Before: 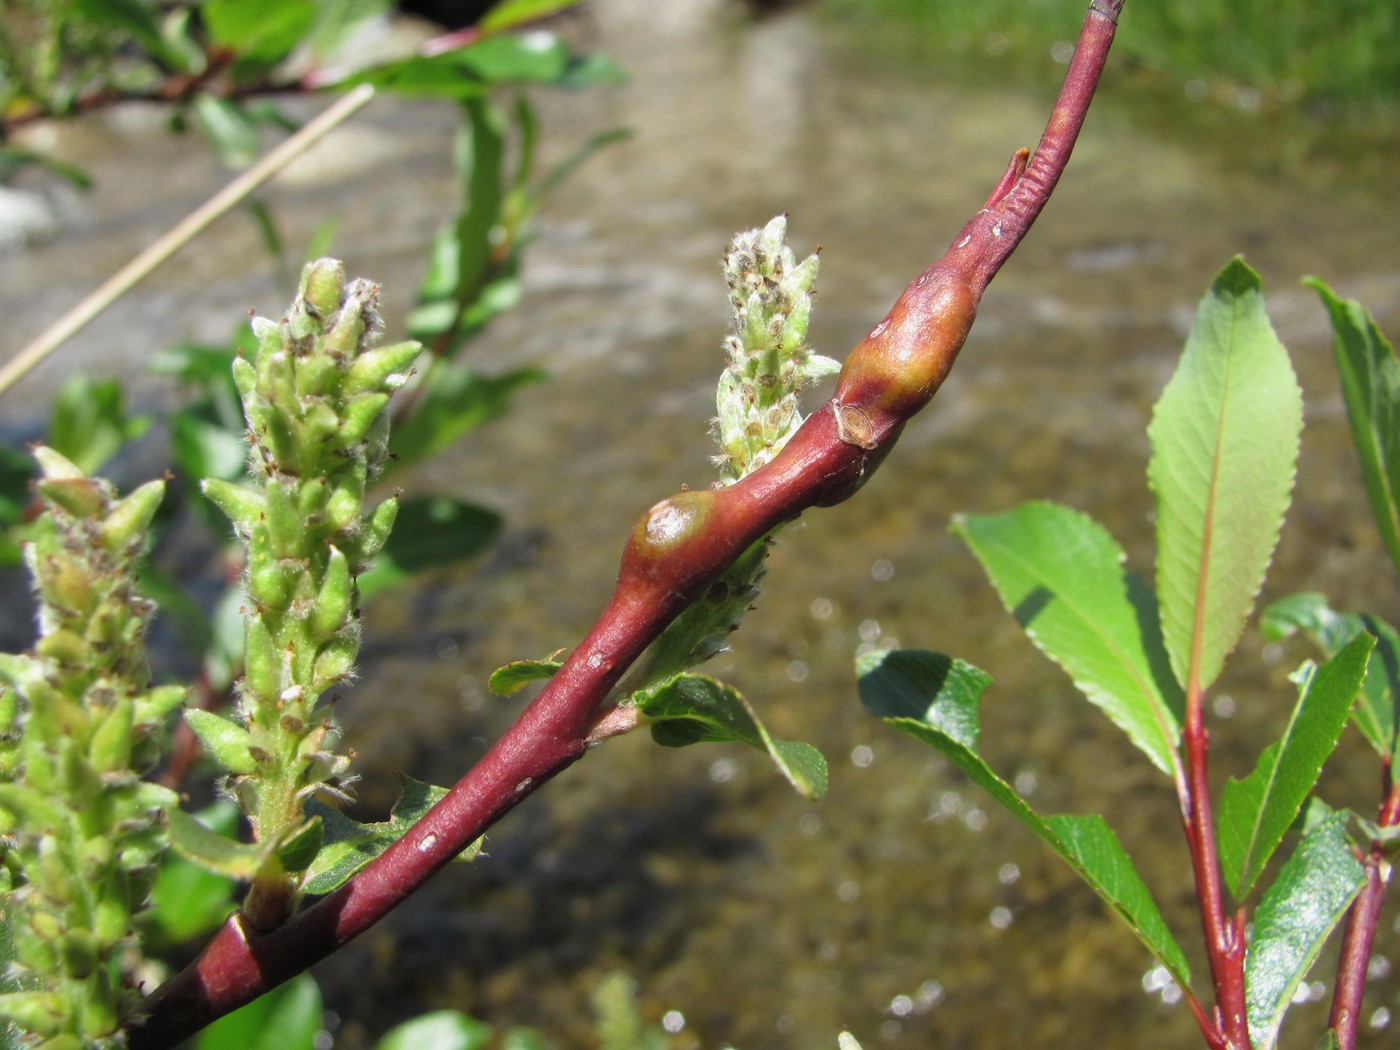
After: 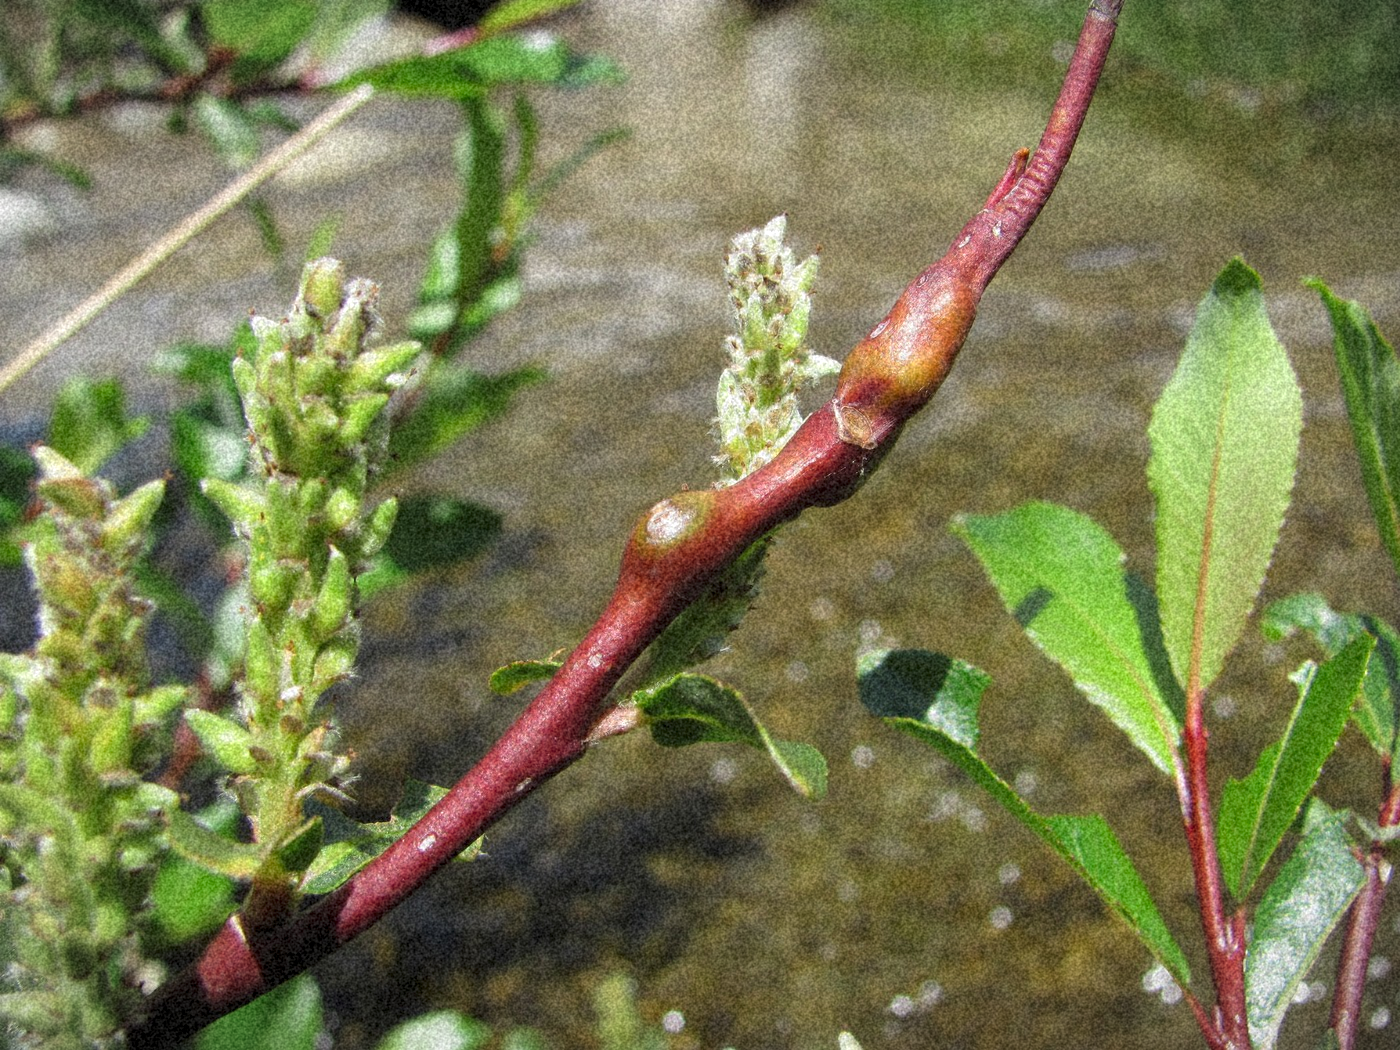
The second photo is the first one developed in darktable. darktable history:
vignetting: fall-off start 100%, brightness -0.282, width/height ratio 1.31
grain: coarseness 46.9 ISO, strength 50.21%, mid-tones bias 0%
